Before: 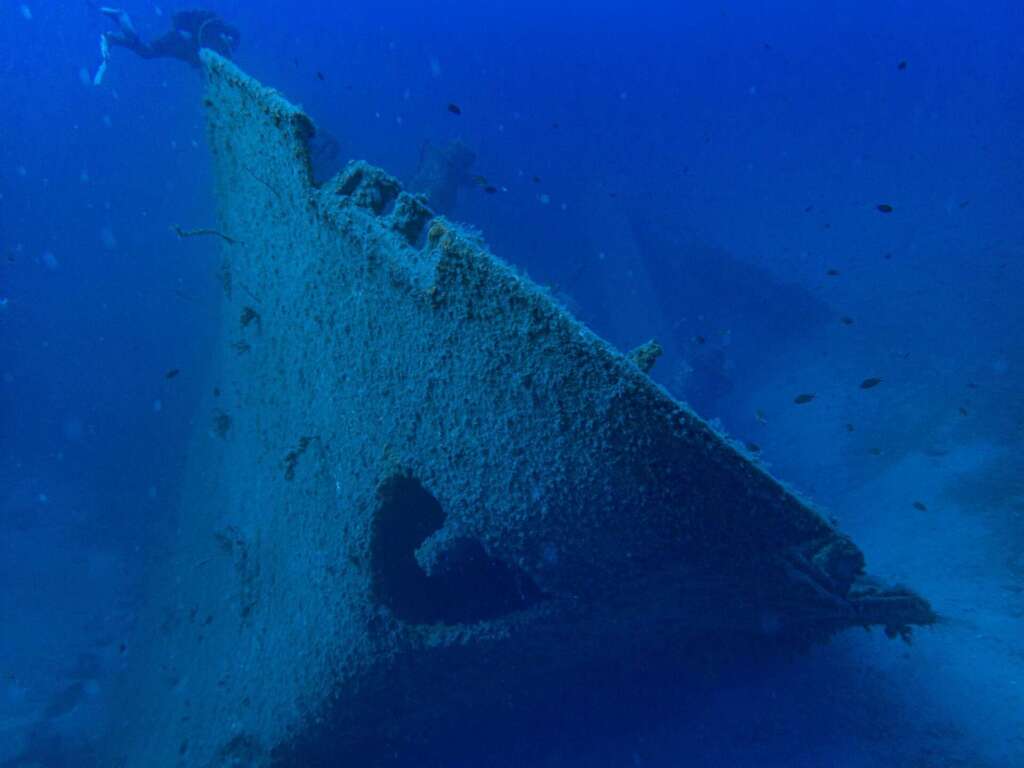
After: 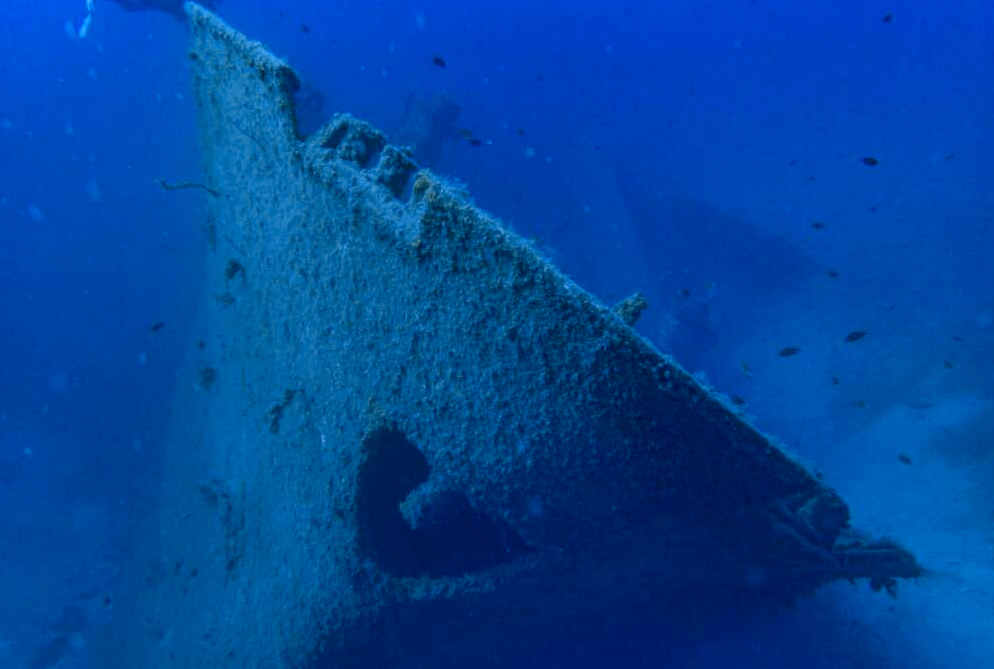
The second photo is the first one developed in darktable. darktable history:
local contrast: on, module defaults
color correction: highlights a* 5.38, highlights b* 5.3, shadows a* -4.26, shadows b* -5.11
color contrast: green-magenta contrast 0.8, blue-yellow contrast 1.1, unbound 0
crop: left 1.507%, top 6.147%, right 1.379%, bottom 6.637%
